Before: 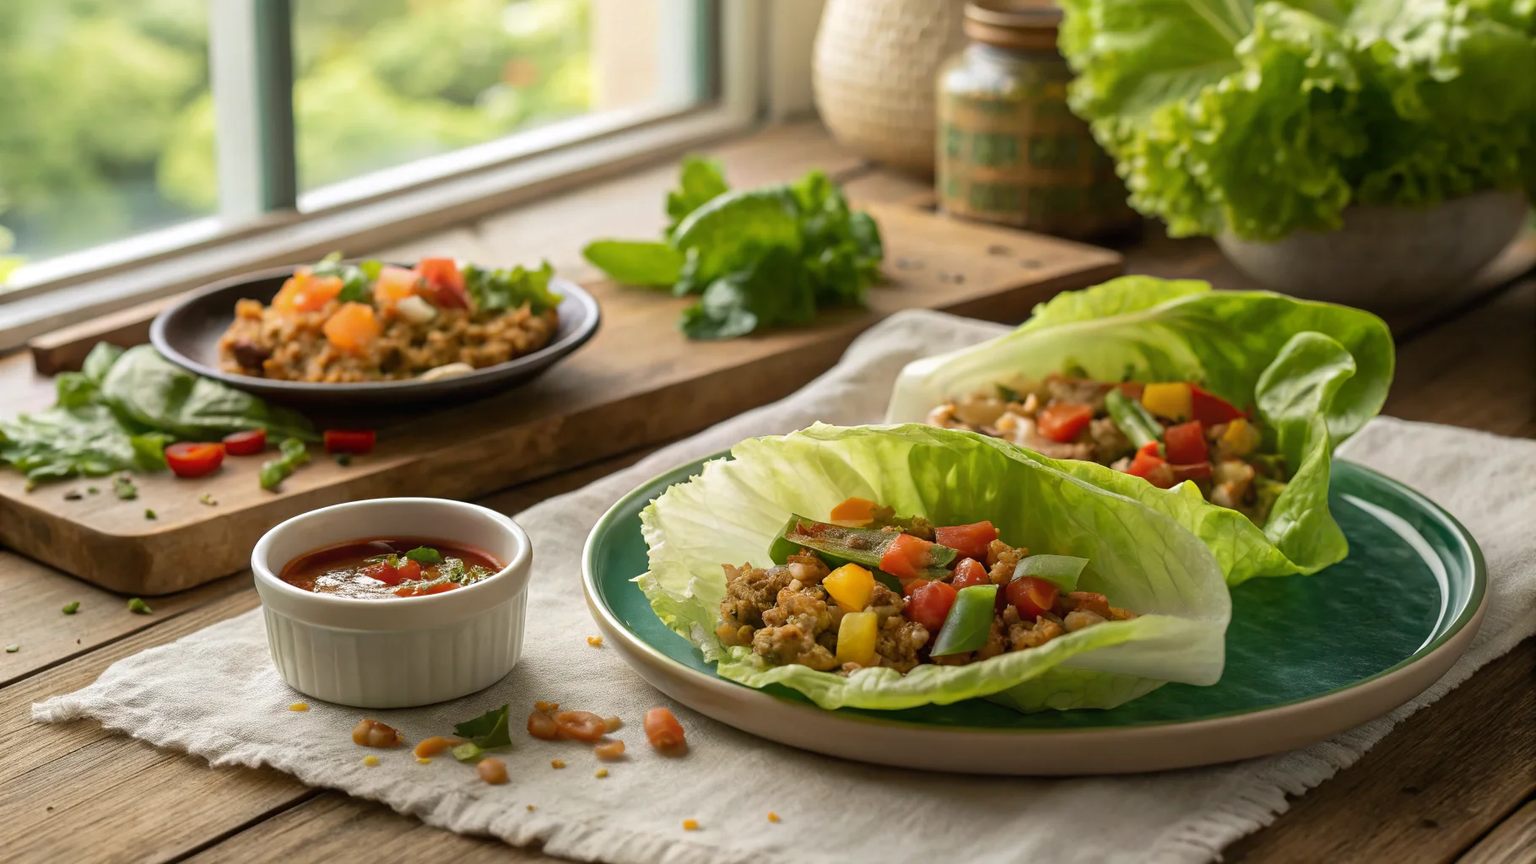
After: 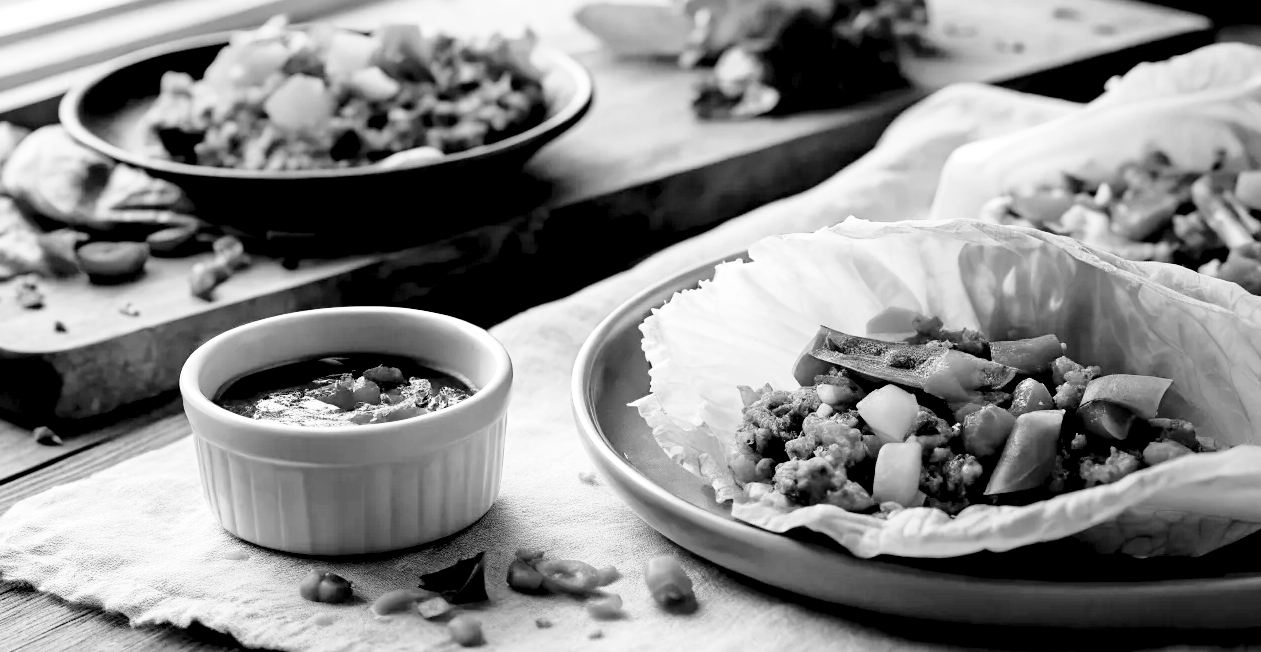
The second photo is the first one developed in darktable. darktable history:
crop: left 6.488%, top 27.668%, right 24.183%, bottom 8.656%
contrast brightness saturation: saturation 0.18
base curve: curves: ch0 [(0, 0) (0.028, 0.03) (0.121, 0.232) (0.46, 0.748) (0.859, 0.968) (1, 1)], preserve colors none
rgb levels: levels [[0.034, 0.472, 0.904], [0, 0.5, 1], [0, 0.5, 1]]
monochrome: on, module defaults
